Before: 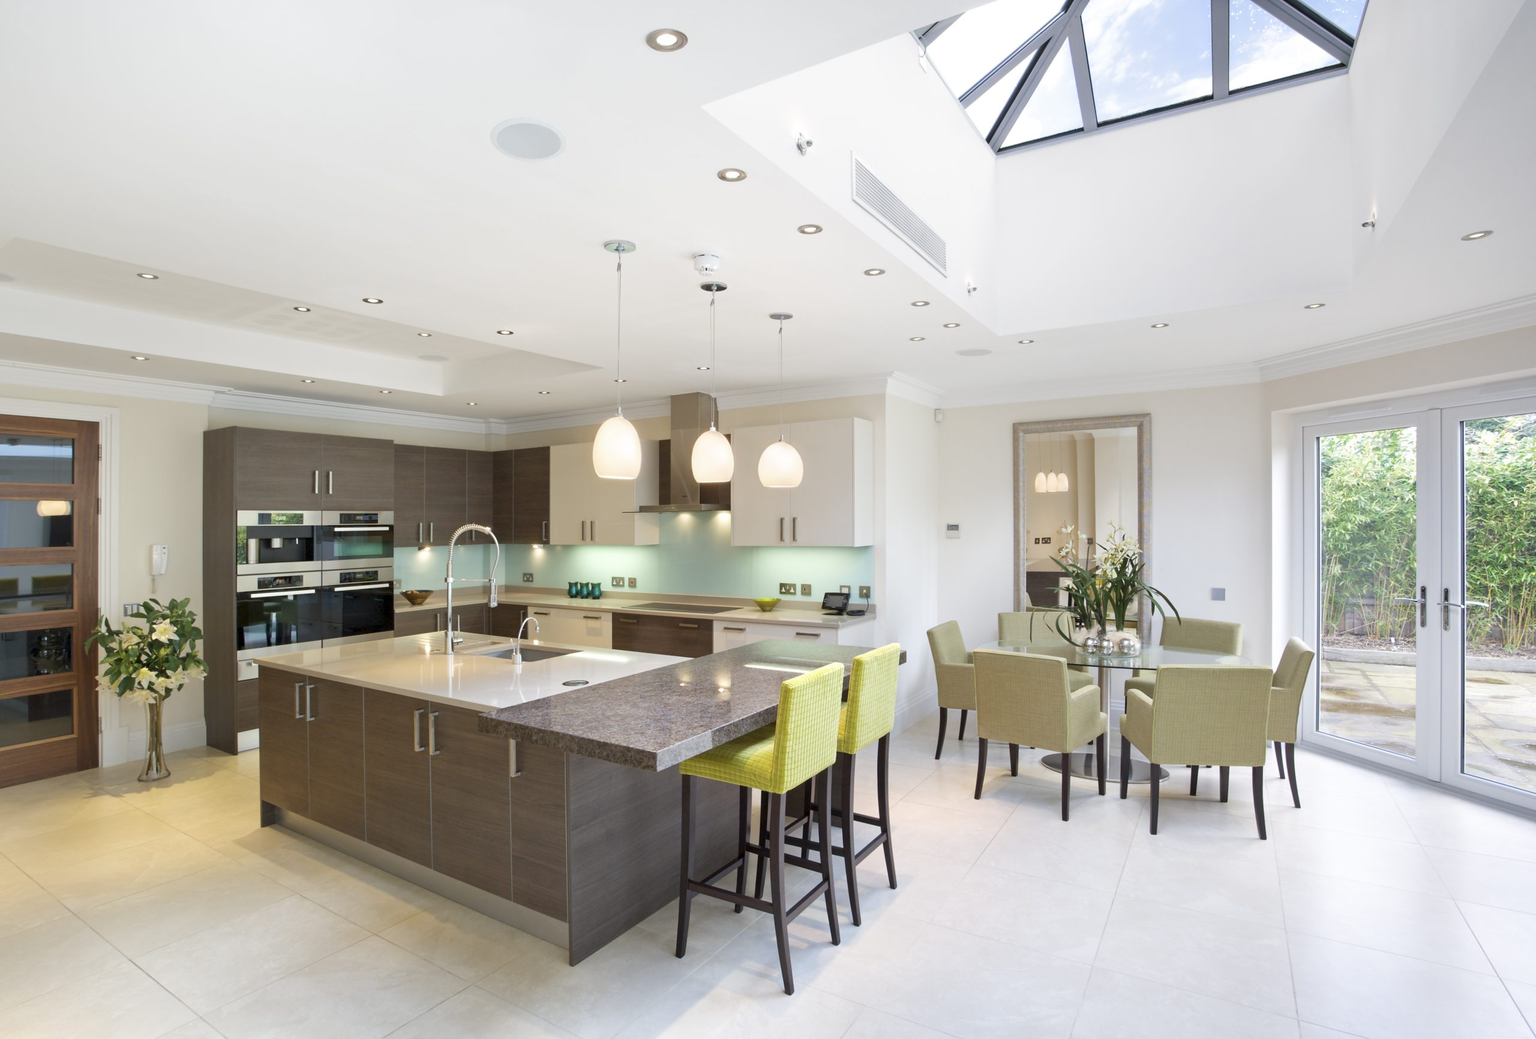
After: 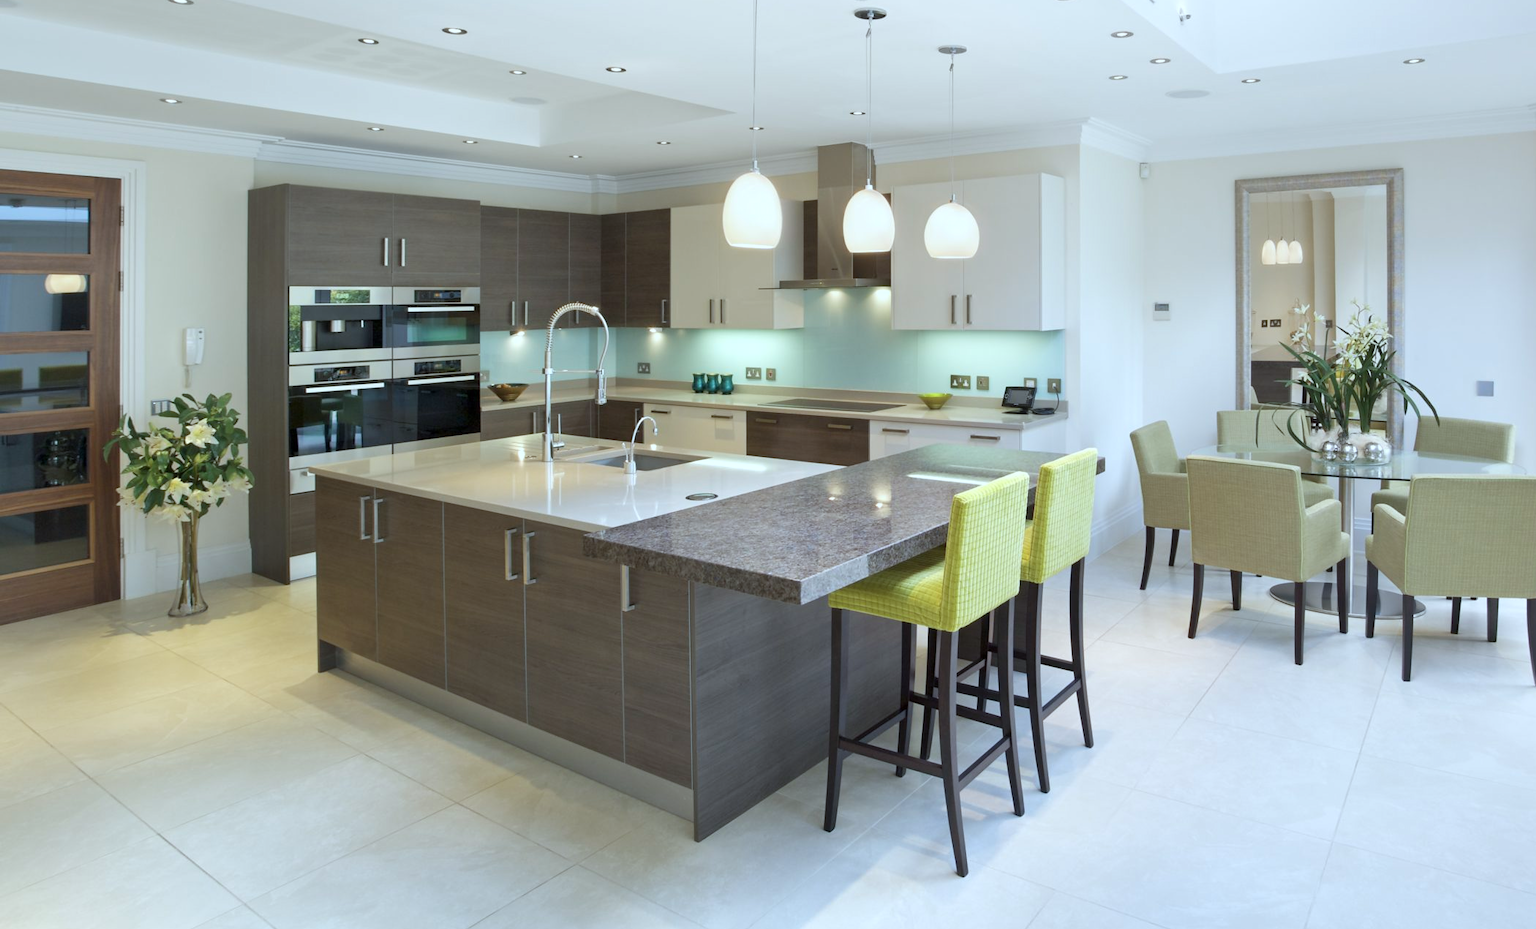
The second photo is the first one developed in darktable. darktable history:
color calibration: illuminant Planckian (black body), x 0.368, y 0.361, temperature 4275.92 K
crop: top 26.531%, right 17.959%
